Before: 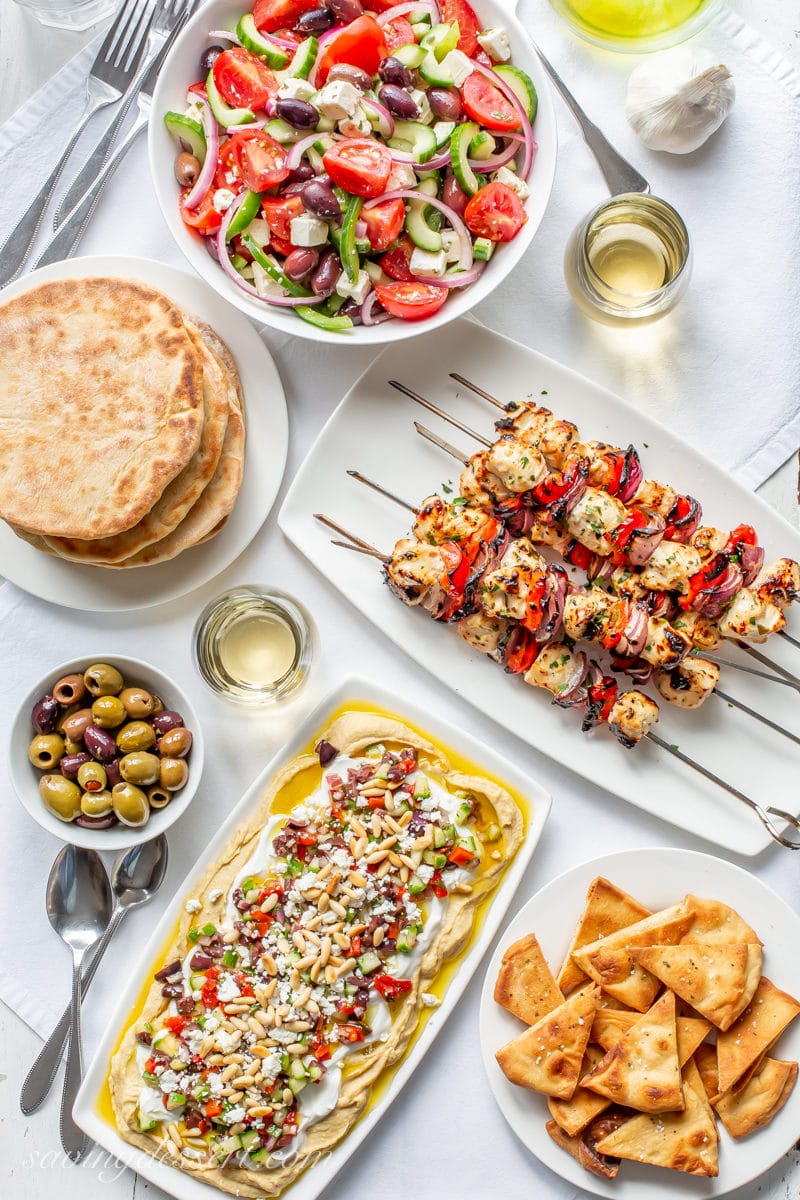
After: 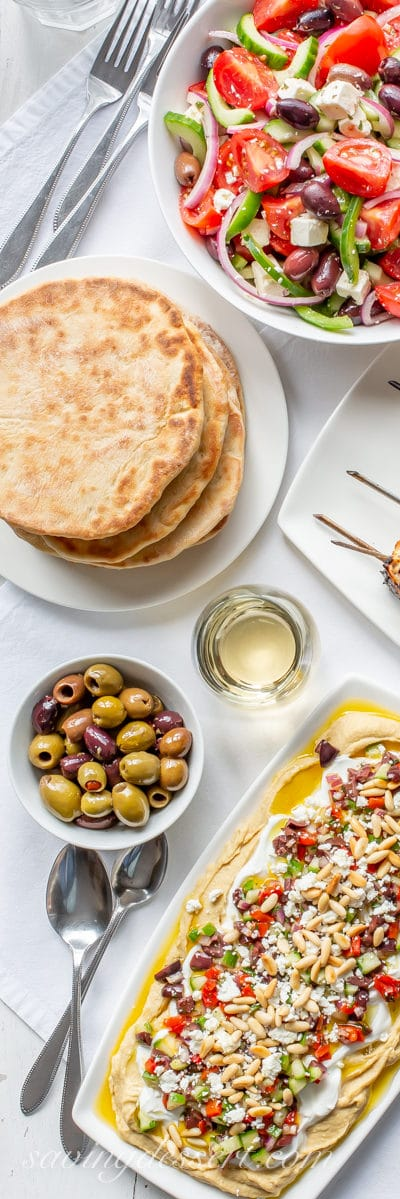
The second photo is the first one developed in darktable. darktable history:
crop and rotate: left 0.015%, top 0%, right 49.905%
